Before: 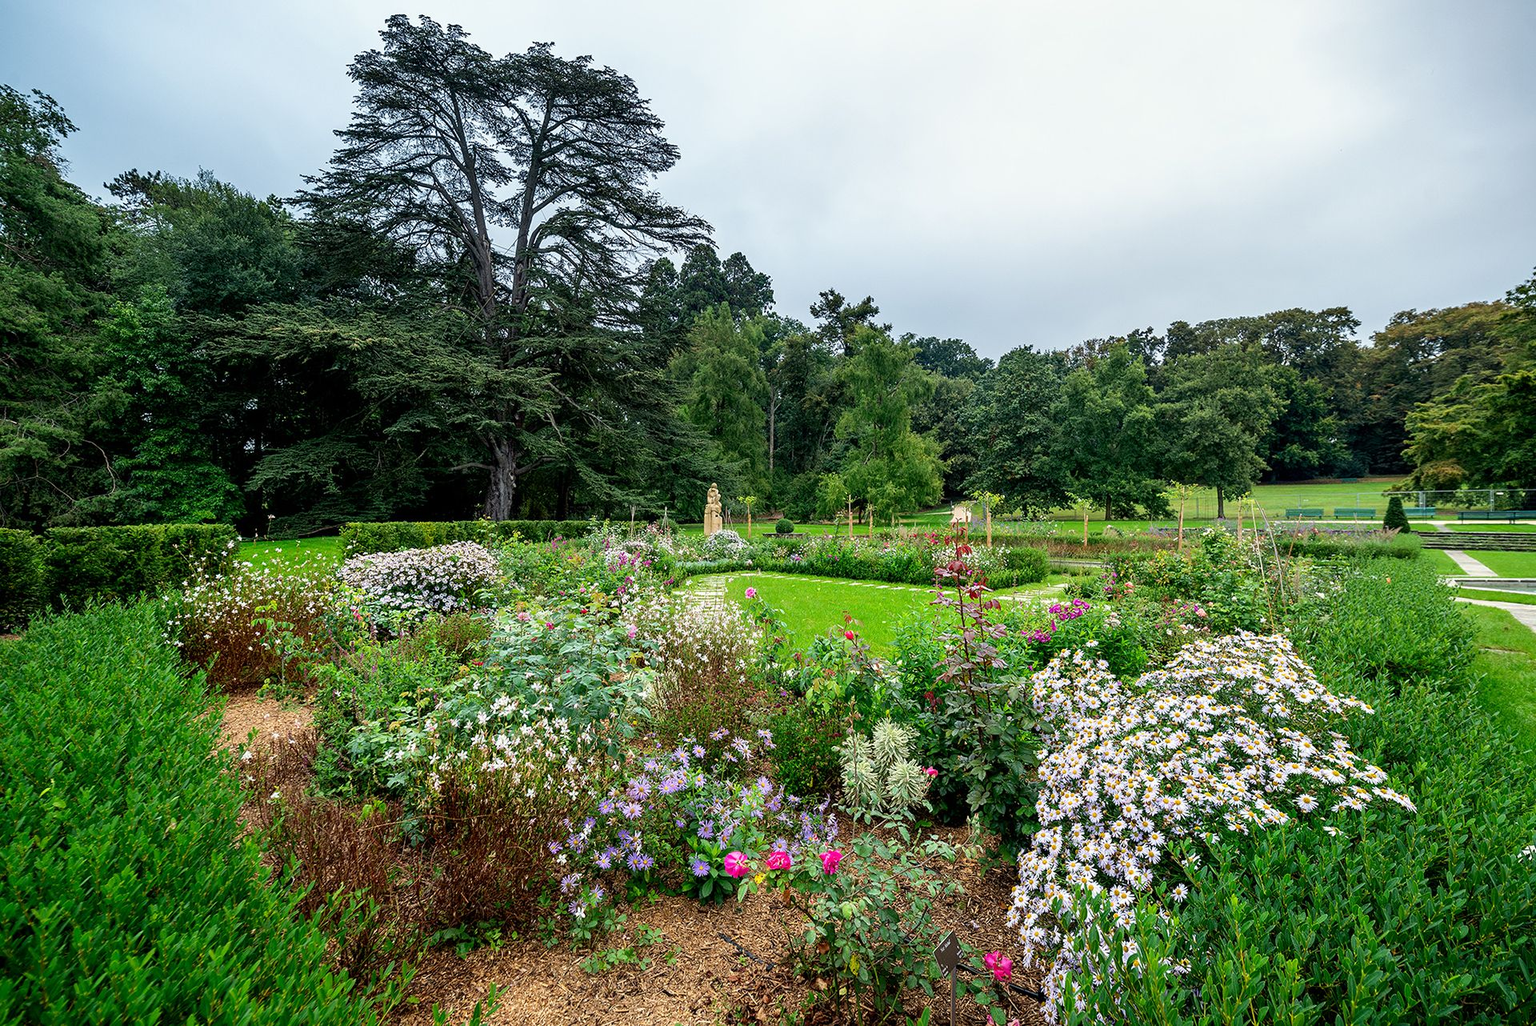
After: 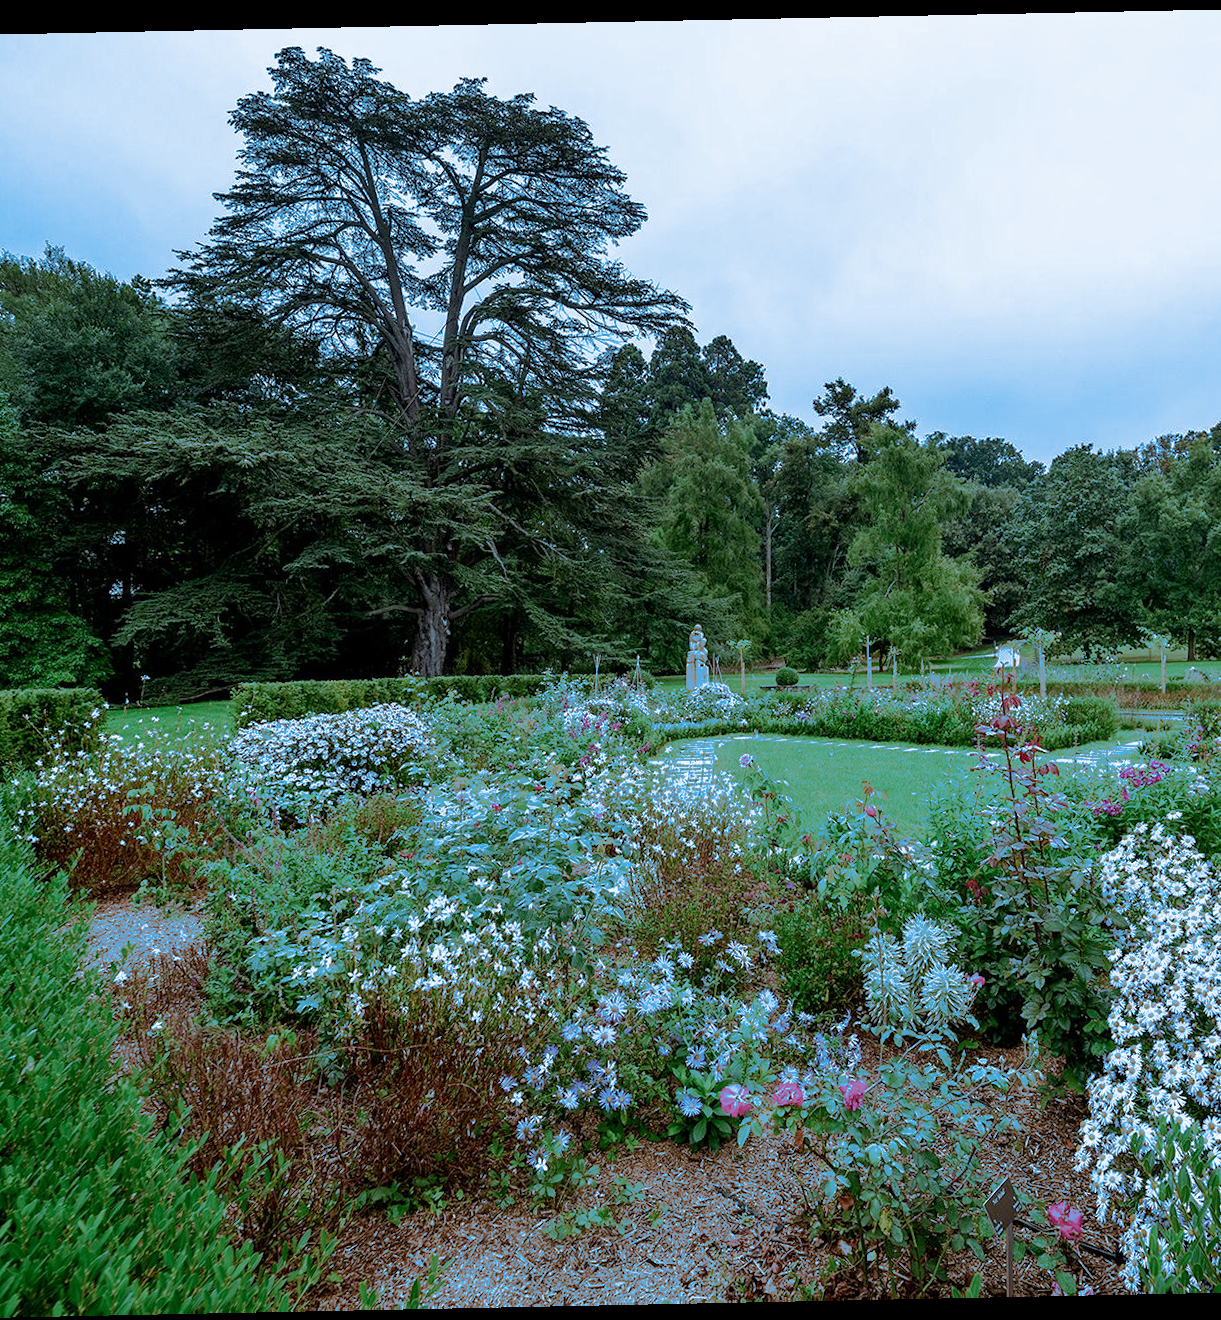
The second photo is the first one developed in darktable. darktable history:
crop: left 10.644%, right 26.528%
white balance: red 0.978, blue 0.999
rotate and perspective: rotation -1.17°, automatic cropping off
split-toning: shadows › hue 220°, shadows › saturation 0.64, highlights › hue 220°, highlights › saturation 0.64, balance 0, compress 5.22%
